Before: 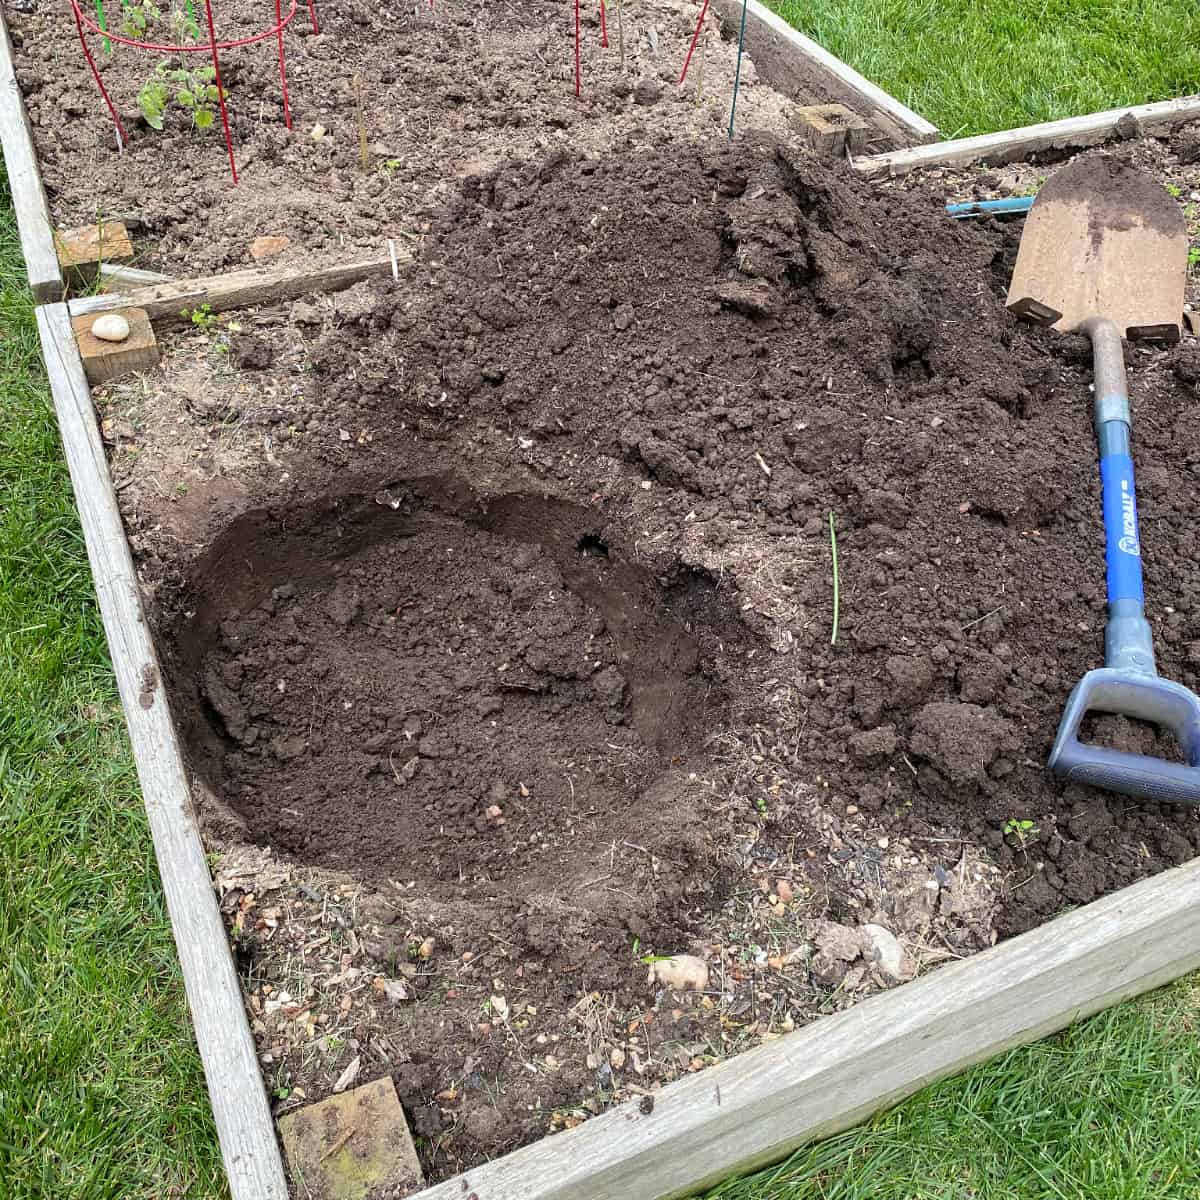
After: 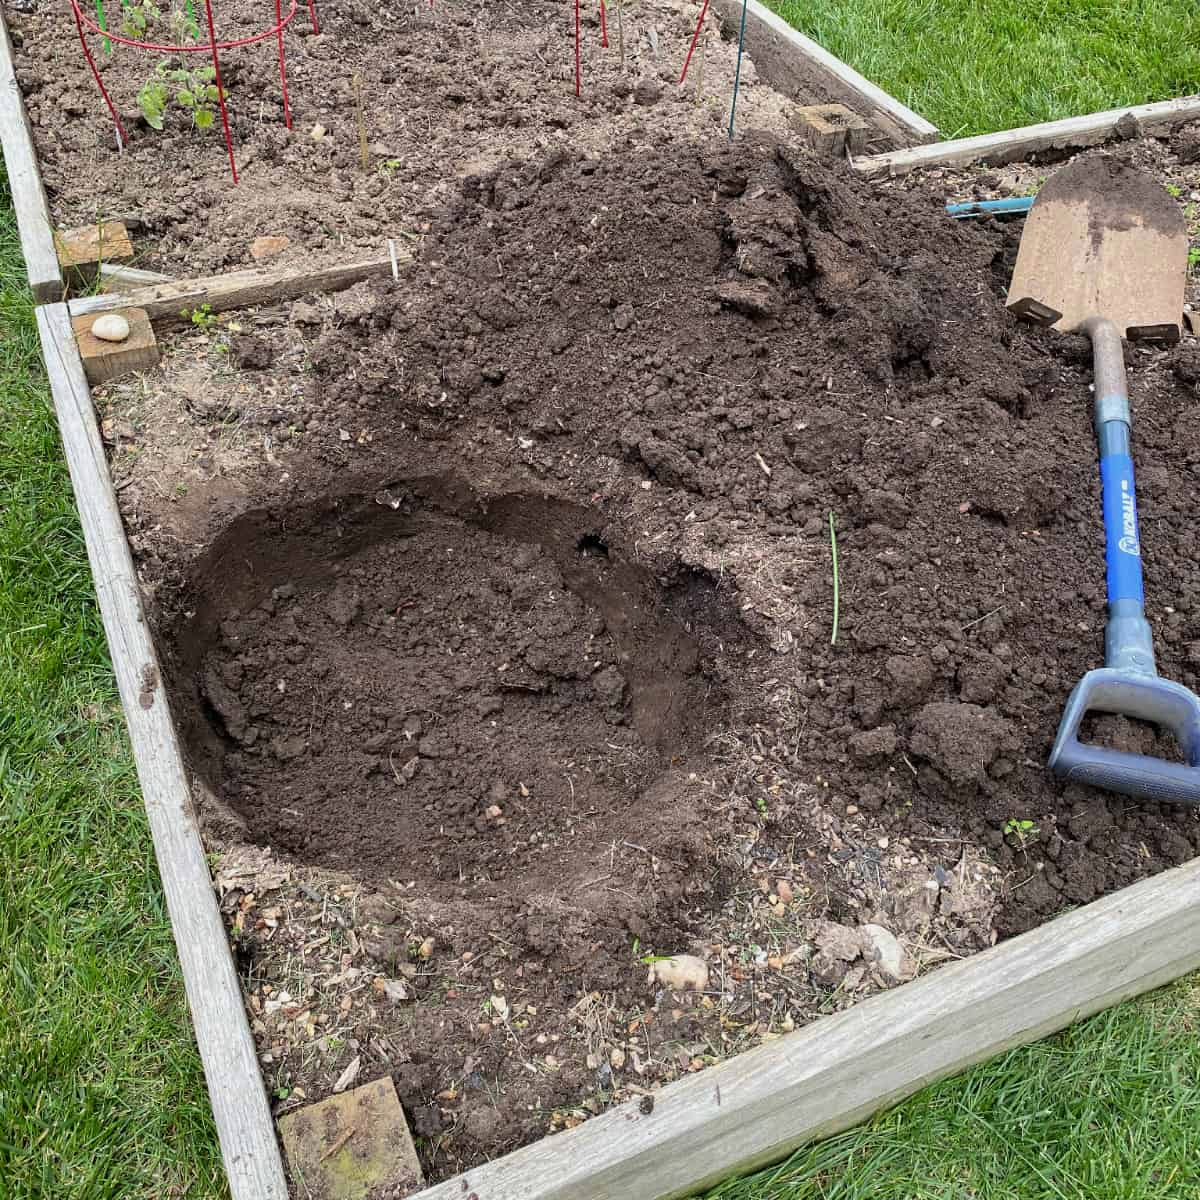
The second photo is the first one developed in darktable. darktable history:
exposure: exposure -0.158 EV, compensate exposure bias true, compensate highlight preservation false
